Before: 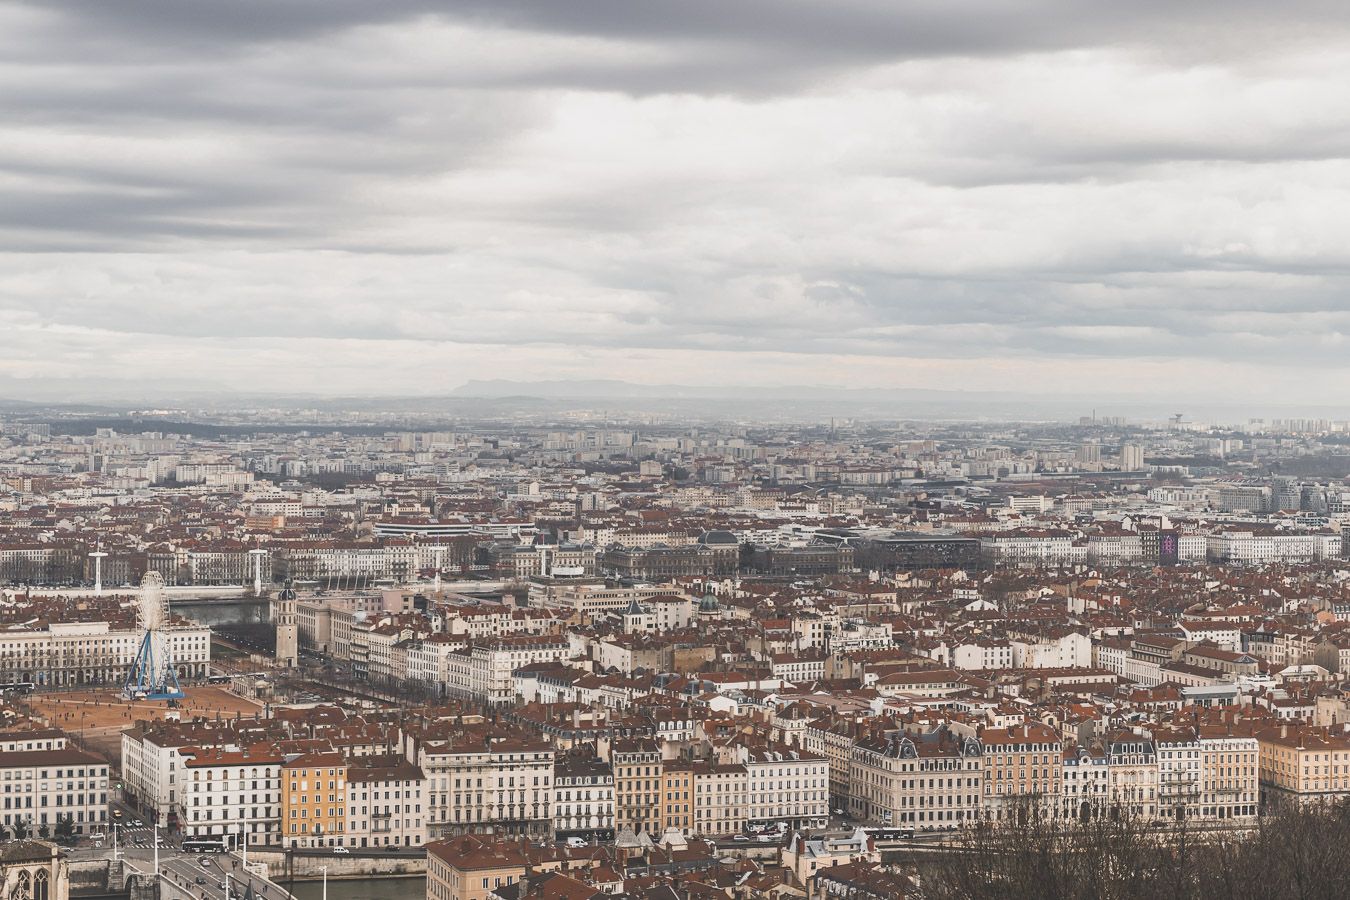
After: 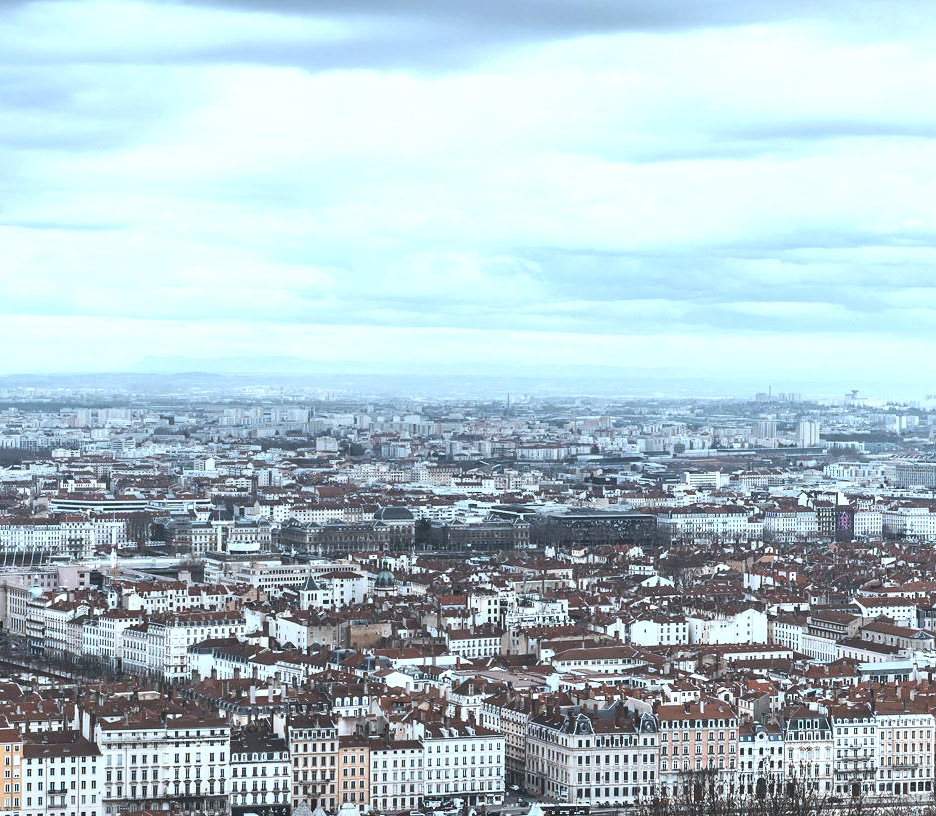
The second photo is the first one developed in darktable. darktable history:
crop and rotate: left 24.032%, top 2.772%, right 6.58%, bottom 6.506%
tone equalizer: -8 EV -0.785 EV, -7 EV -0.72 EV, -6 EV -0.624 EV, -5 EV -0.394 EV, -3 EV 0.391 EV, -2 EV 0.6 EV, -1 EV 0.694 EV, +0 EV 0.735 EV, edges refinement/feathering 500, mask exposure compensation -1.57 EV, preserve details no
color correction: highlights a* -9.85, highlights b* -21.45
